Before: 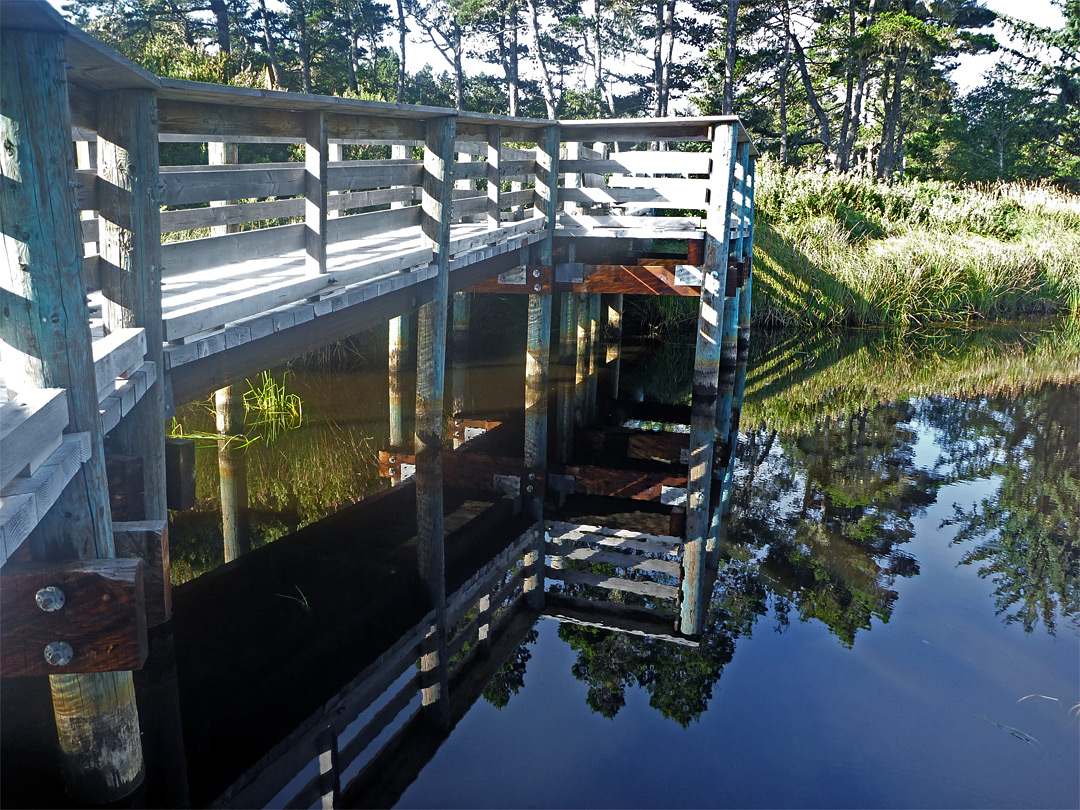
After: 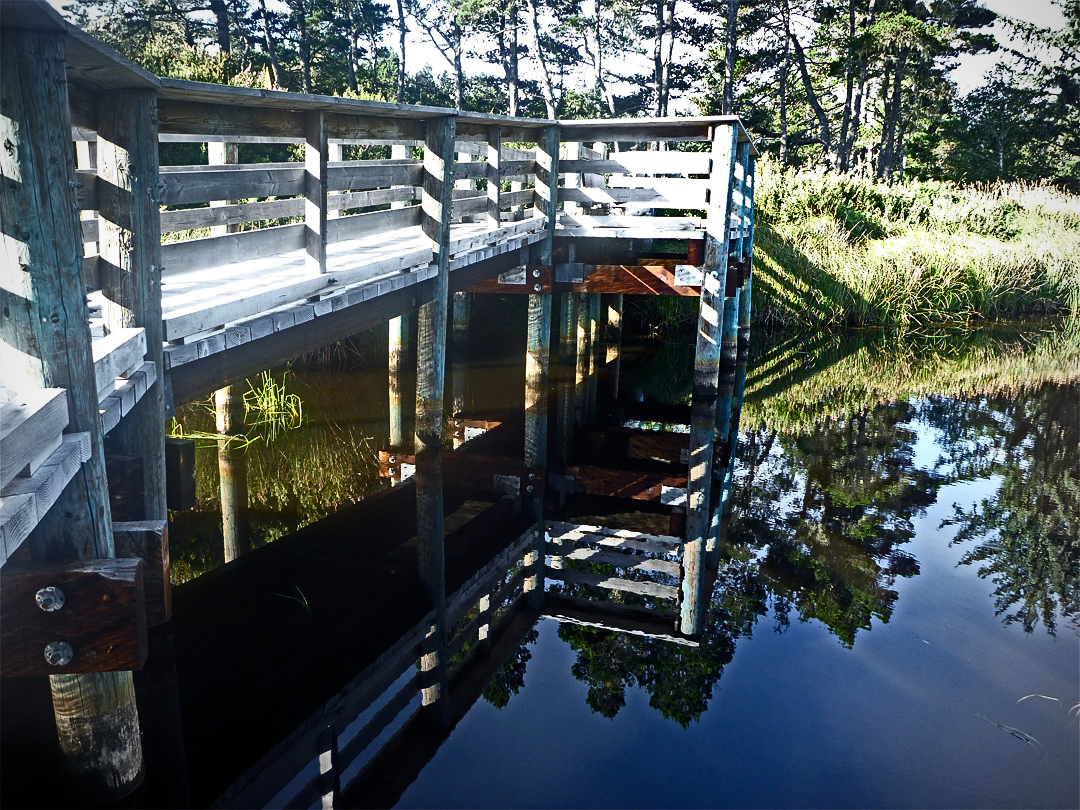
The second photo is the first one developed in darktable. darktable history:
vignetting: on, module defaults
contrast brightness saturation: contrast 0.39, brightness 0.1
